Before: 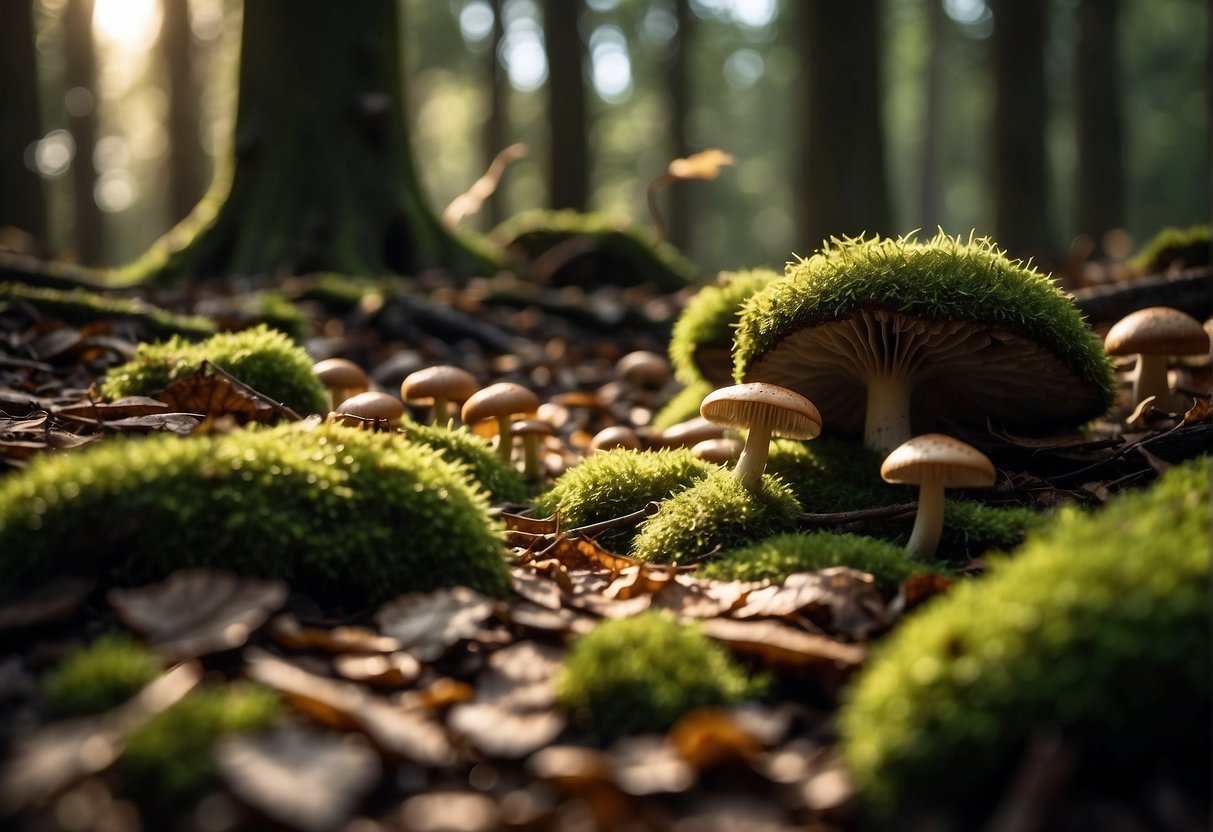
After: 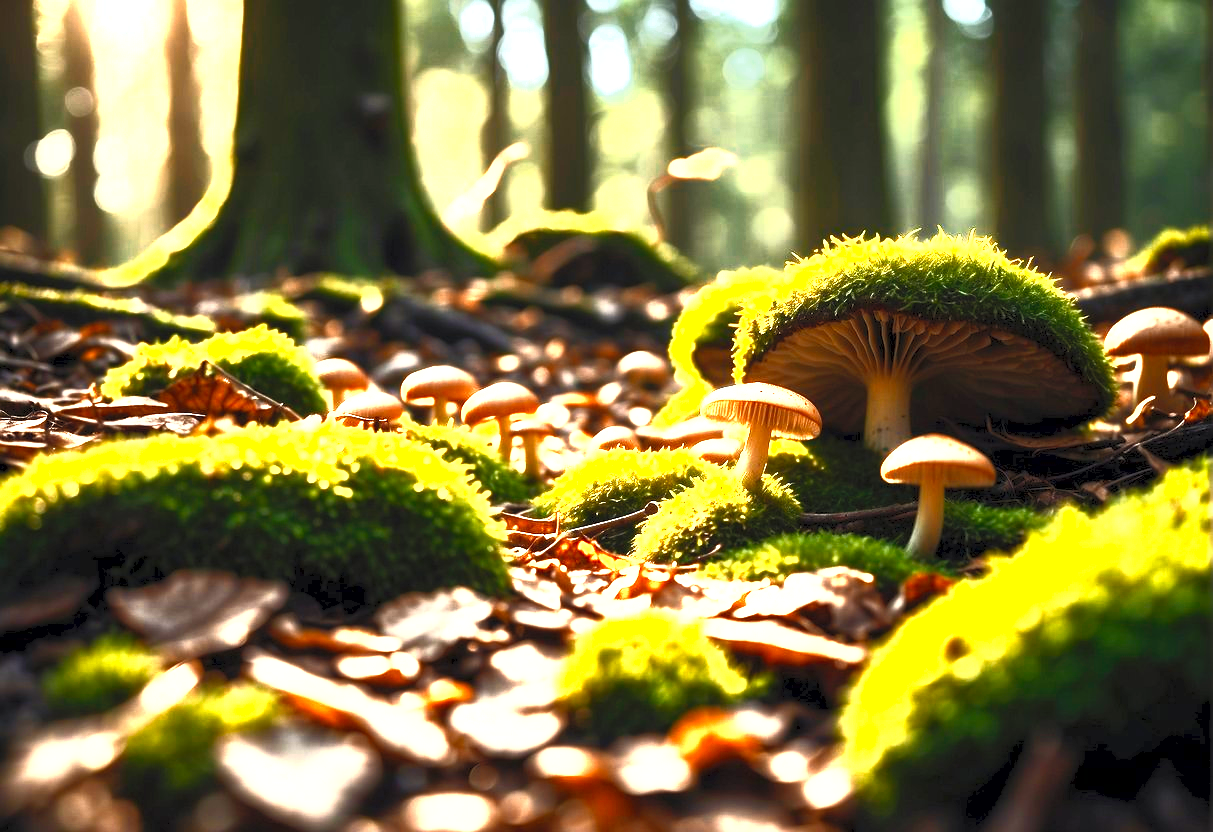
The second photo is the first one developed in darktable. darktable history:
color zones: curves: ch0 [(0.018, 0.548) (0.197, 0.654) (0.425, 0.447) (0.605, 0.658) (0.732, 0.579)]; ch1 [(0.105, 0.531) (0.224, 0.531) (0.386, 0.39) (0.618, 0.456) (0.732, 0.456) (0.956, 0.421)]; ch2 [(0.039, 0.583) (0.215, 0.465) (0.399, 0.544) (0.465, 0.548) (0.614, 0.447) (0.724, 0.43) (0.882, 0.623) (0.956, 0.632)]
contrast brightness saturation: contrast 0.982, brightness 0.986, saturation 0.987
exposure: black level correction 0.001, exposure 0.498 EV, compensate exposure bias true, compensate highlight preservation false
